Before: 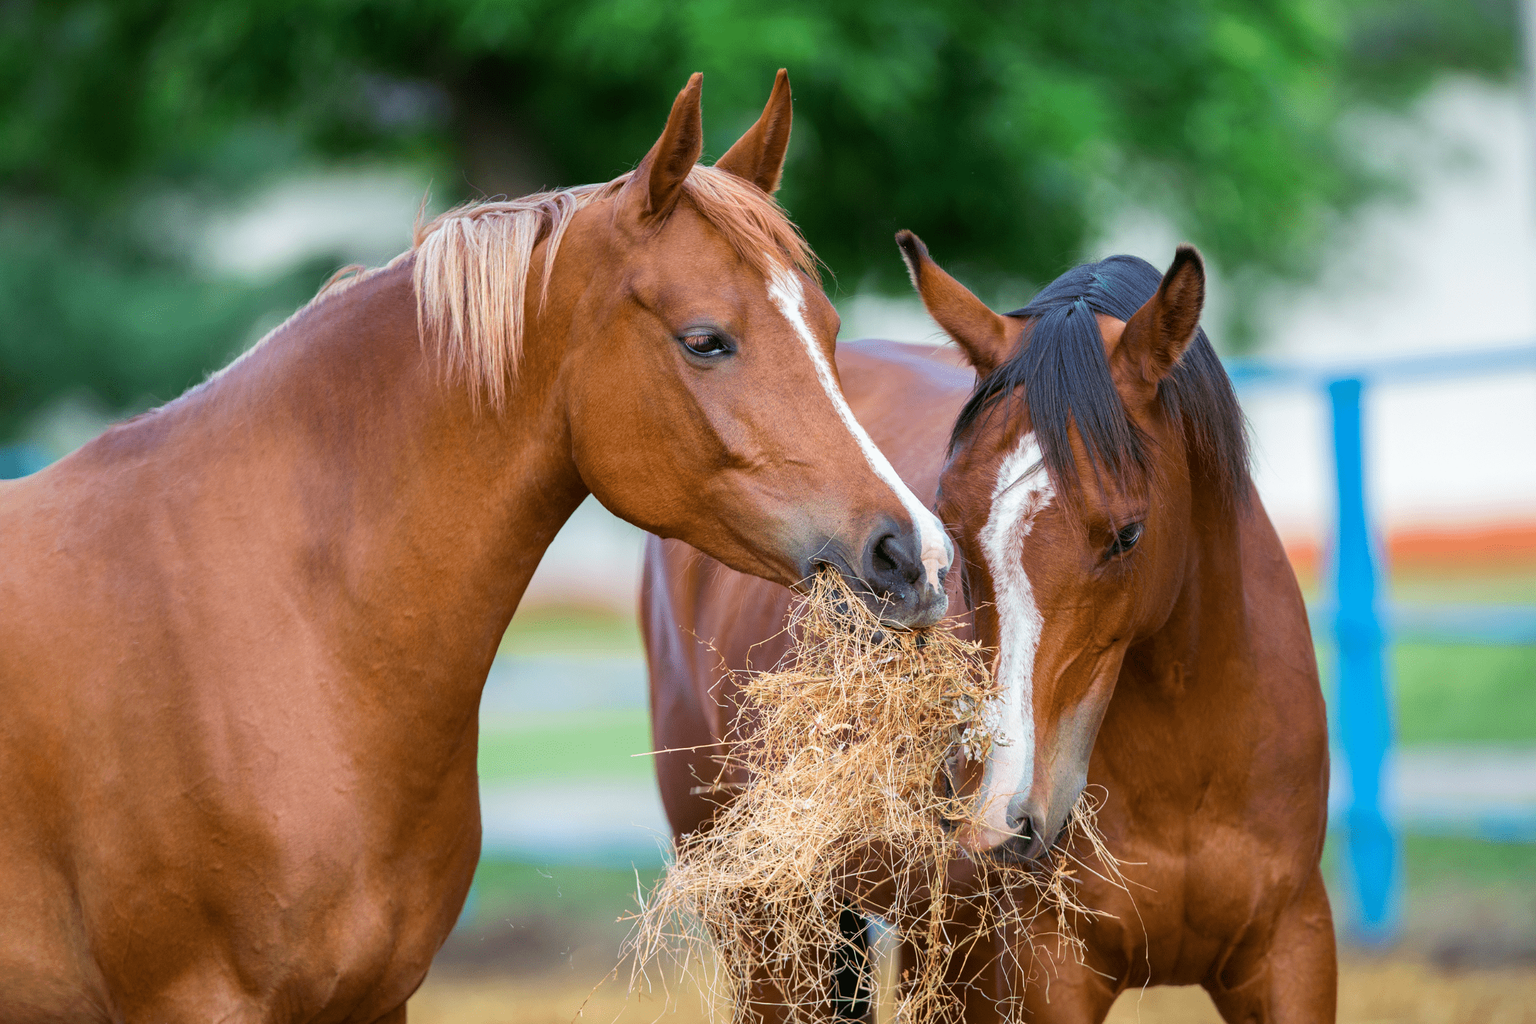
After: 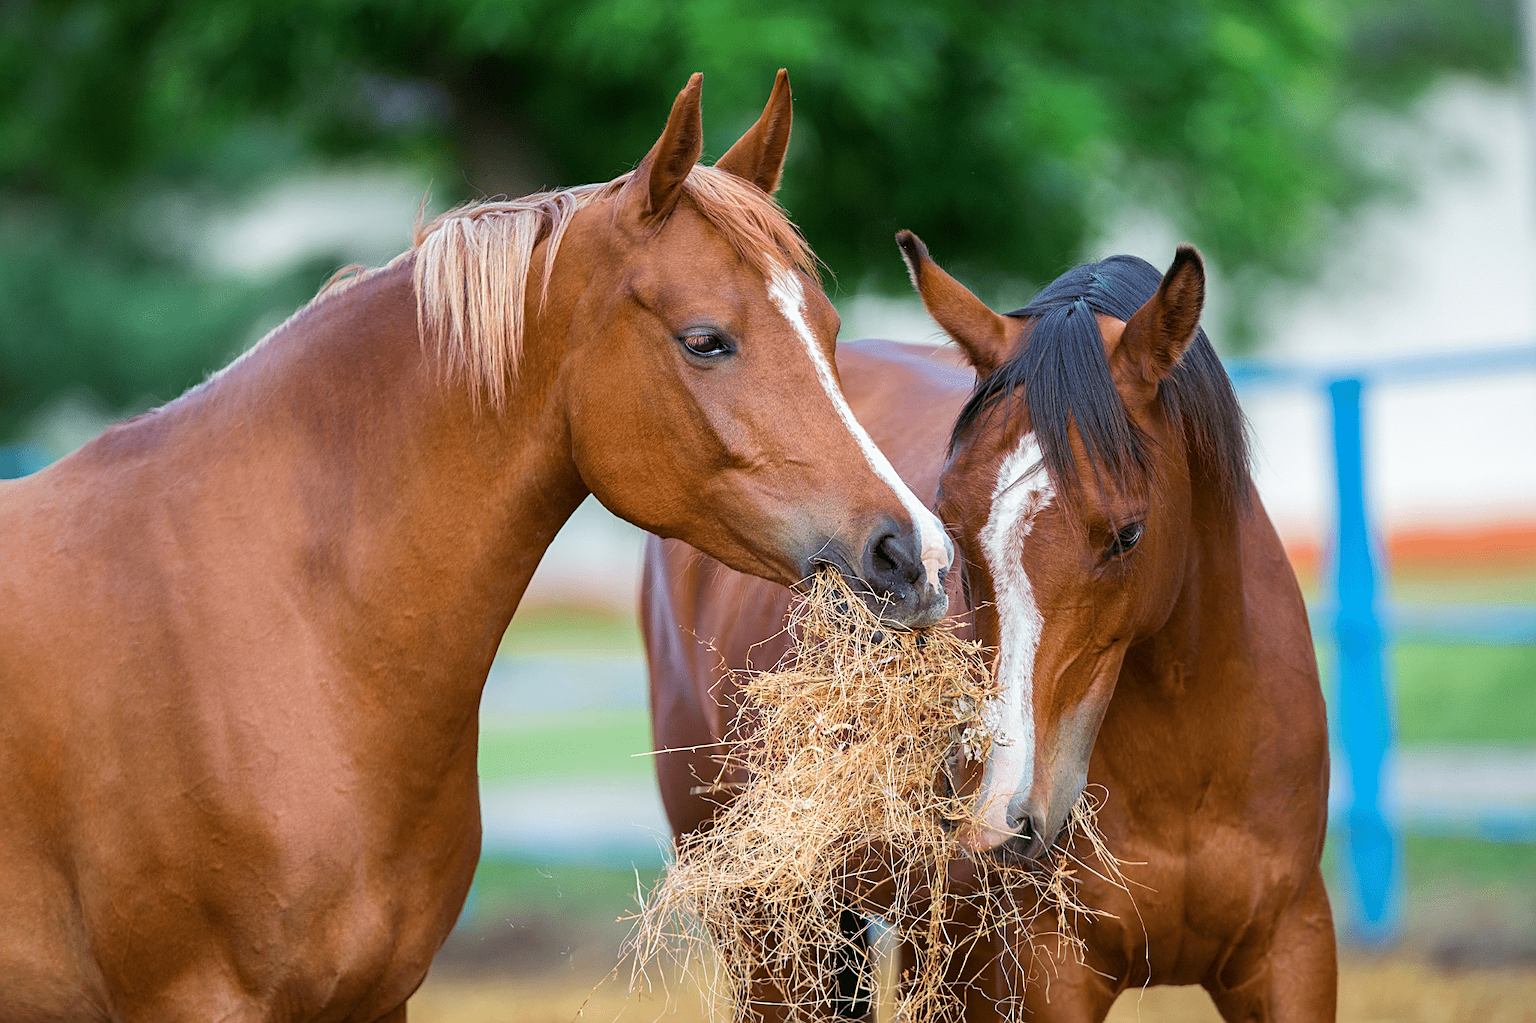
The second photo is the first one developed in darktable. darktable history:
sharpen: amount 0.461
